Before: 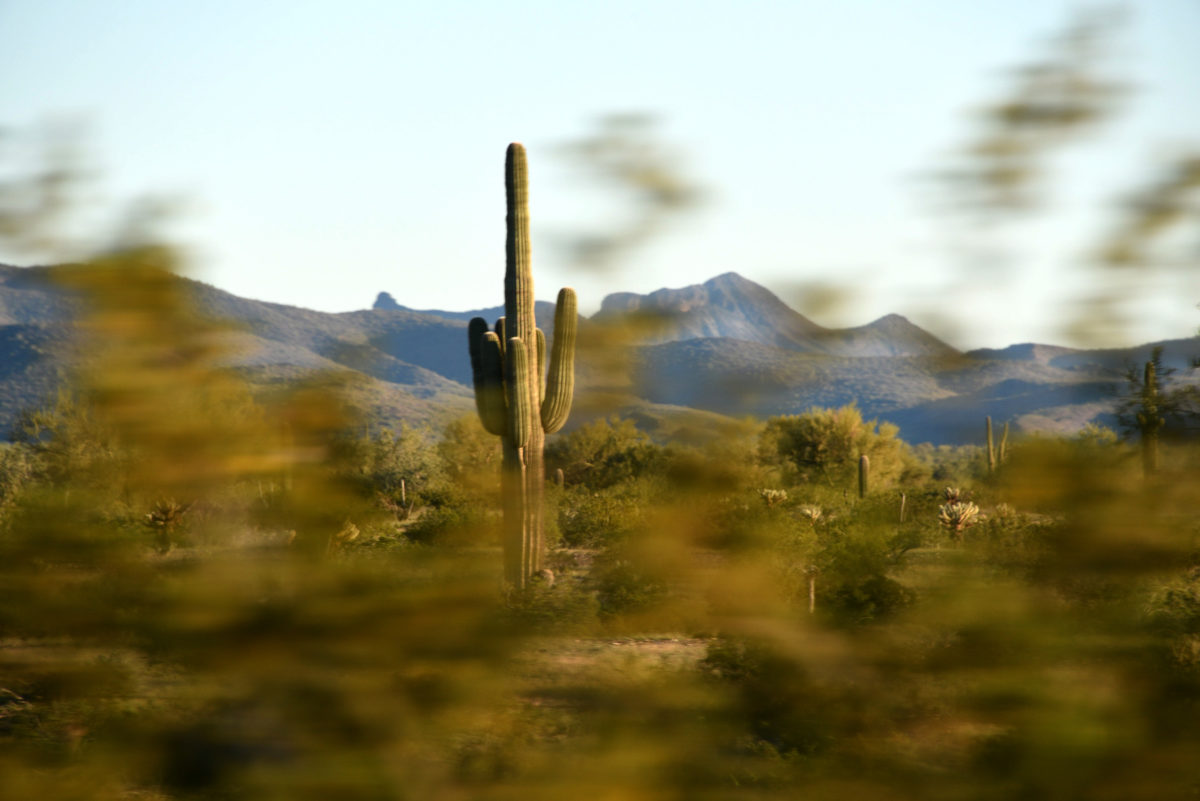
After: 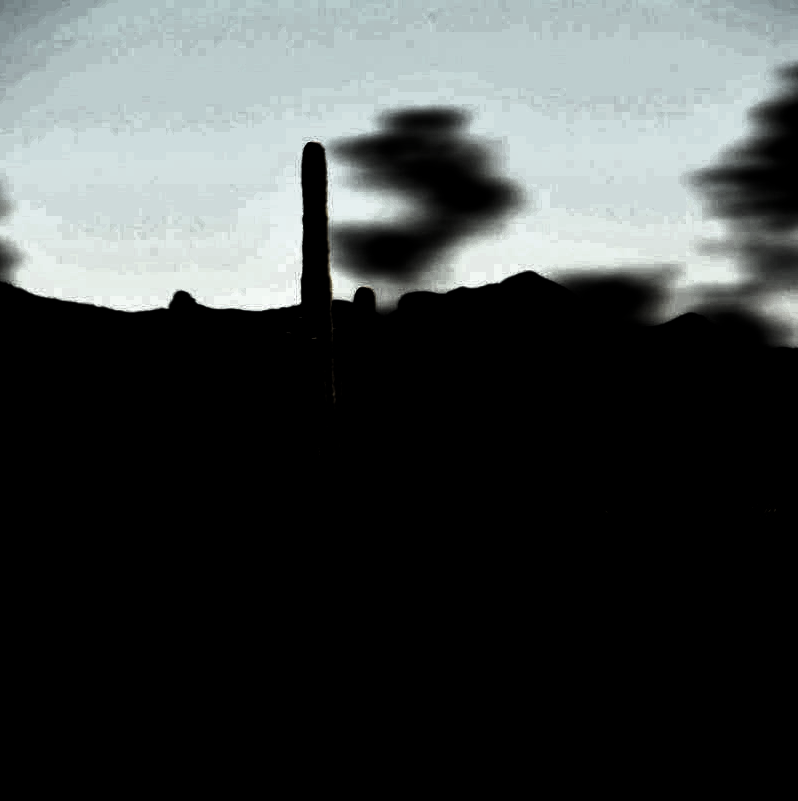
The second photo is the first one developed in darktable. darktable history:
levels: levels [0.721, 0.937, 0.997]
crop: left 16.899%, right 16.556%
